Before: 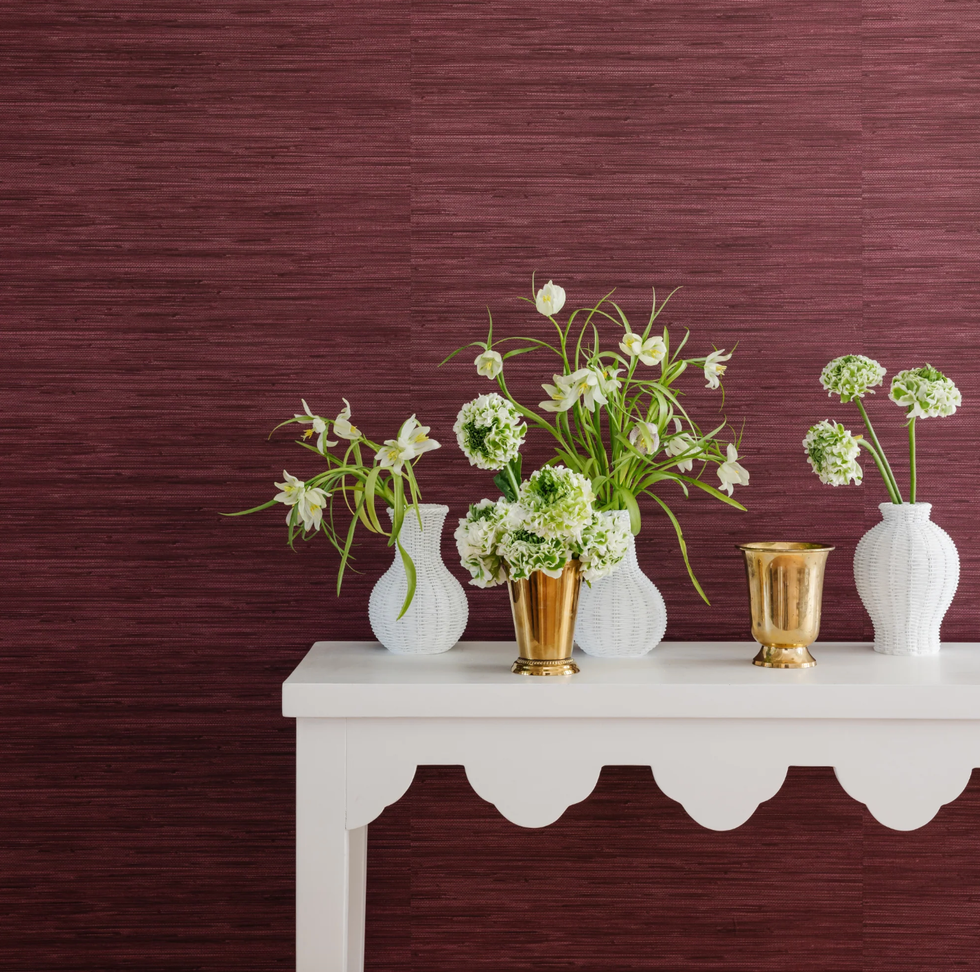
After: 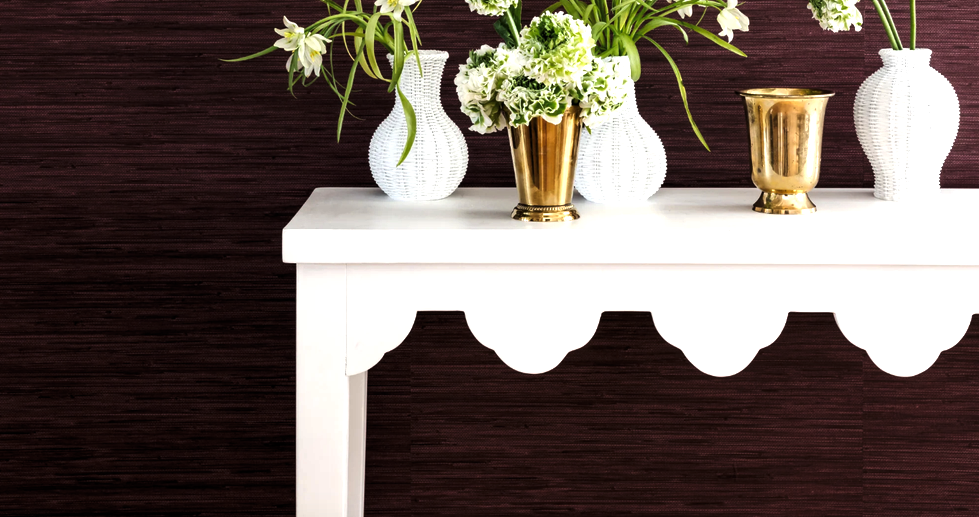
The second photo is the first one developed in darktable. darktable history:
levels: levels [0.044, 0.475, 0.791]
crop and rotate: top 46.736%, right 0.061%
